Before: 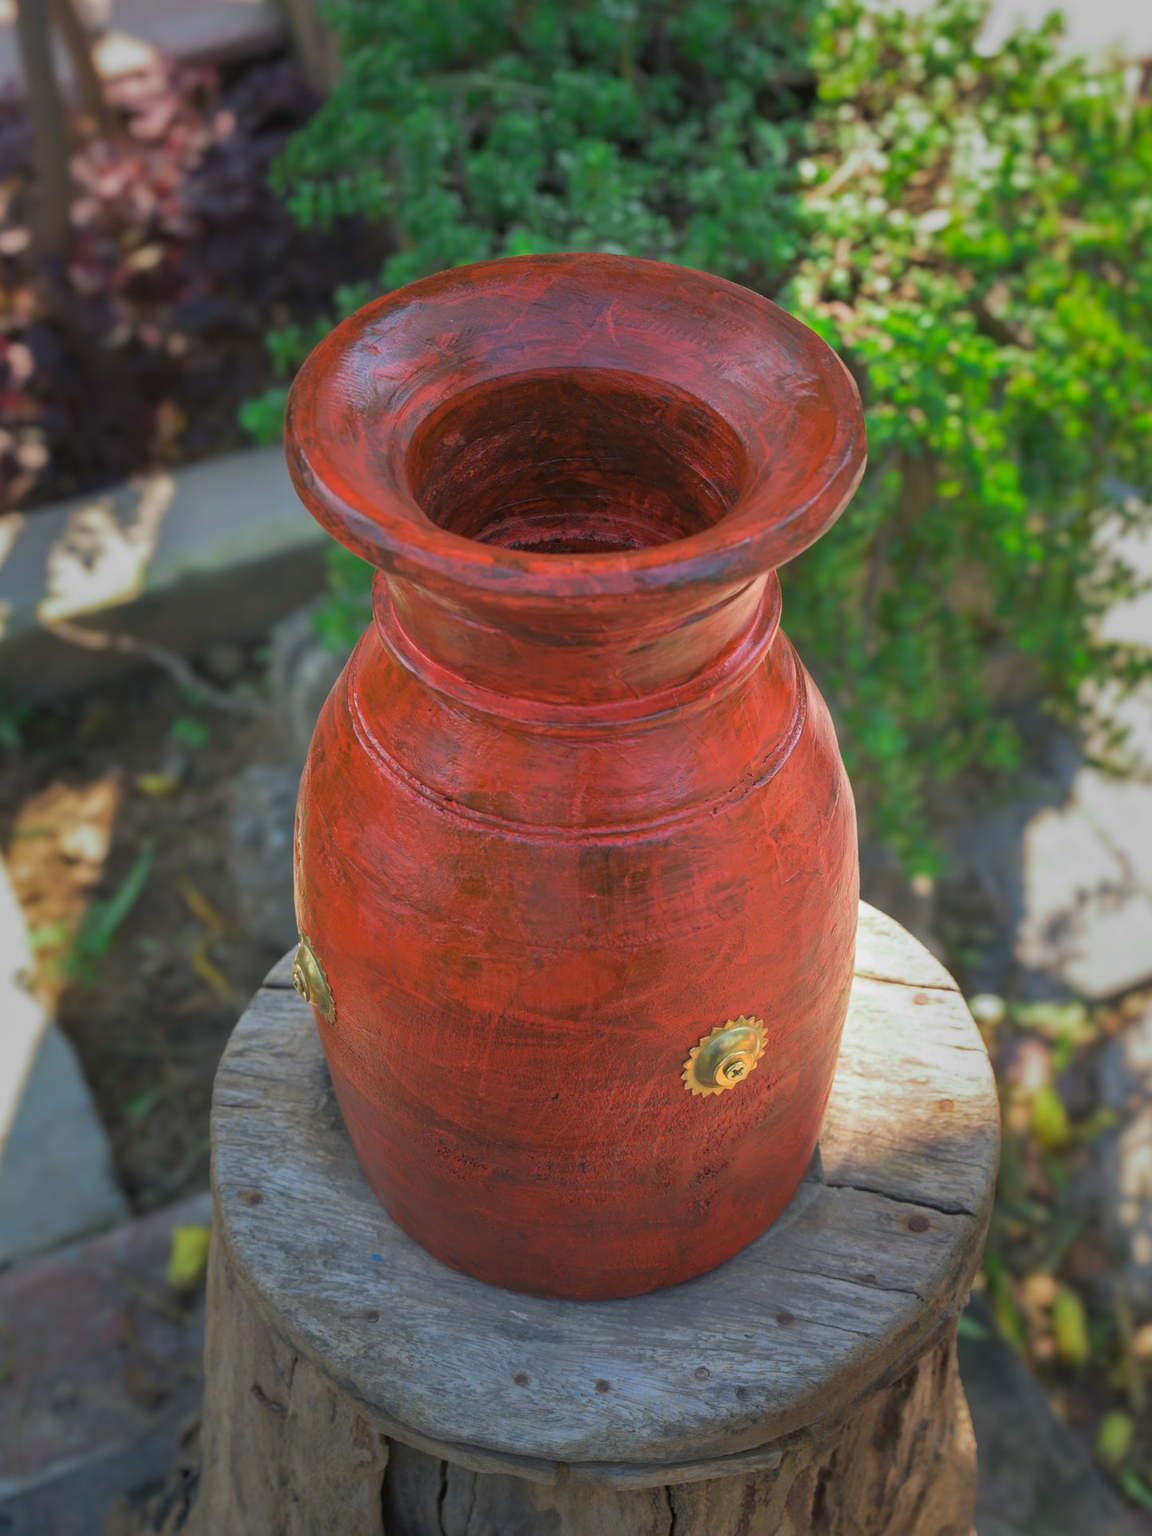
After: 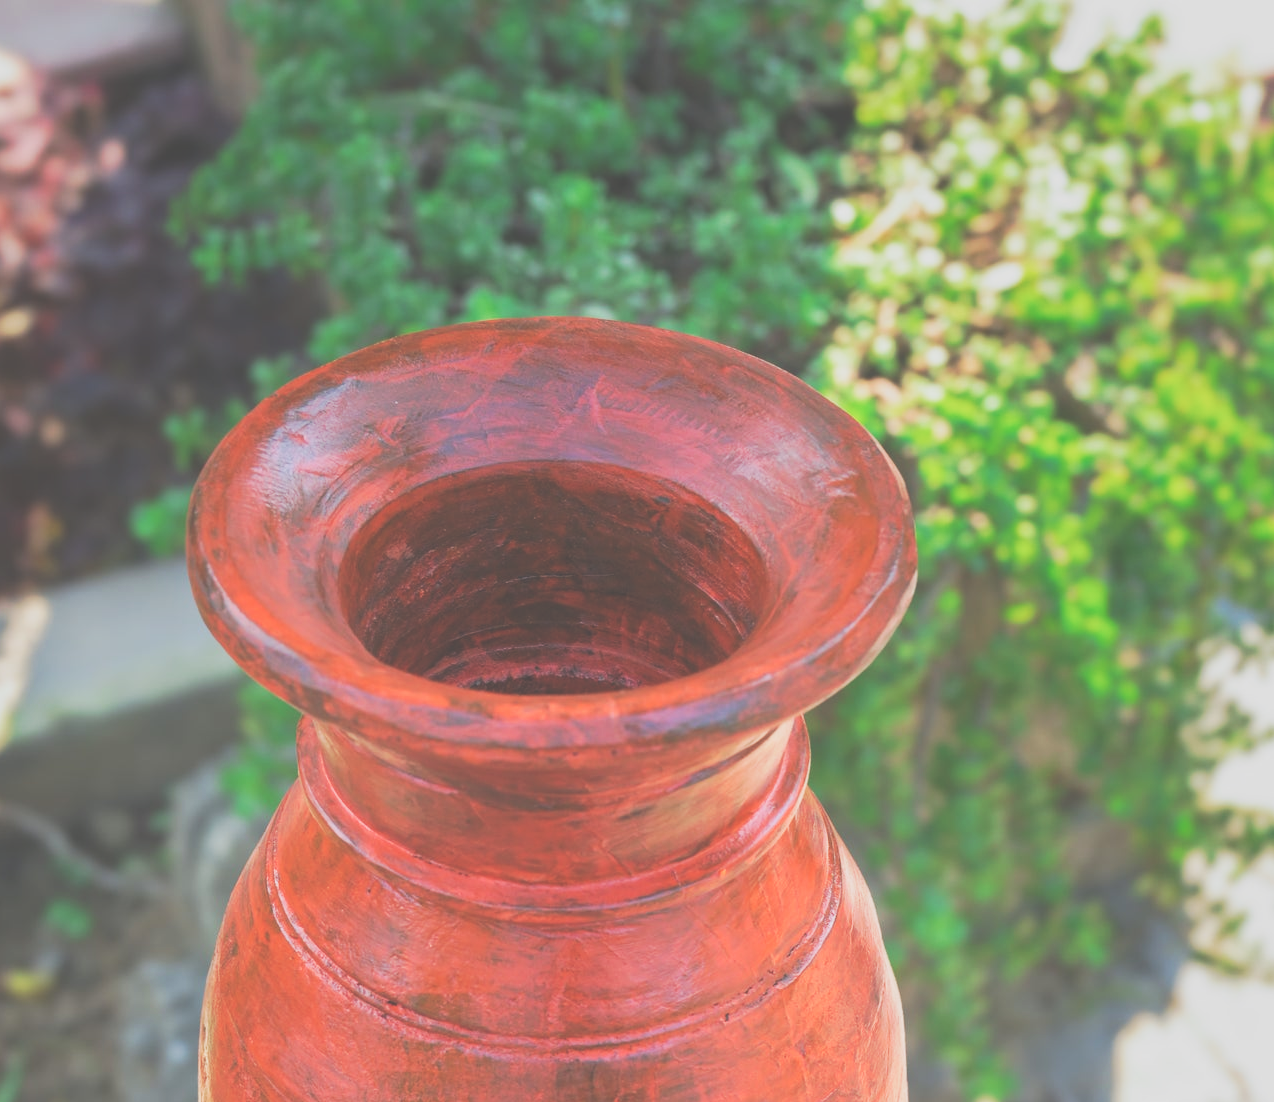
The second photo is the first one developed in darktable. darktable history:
crop and rotate: left 11.812%, bottom 42.776%
tone equalizer: on, module defaults
tone curve: curves: ch0 [(0, 0) (0.003, 0.015) (0.011, 0.025) (0.025, 0.056) (0.044, 0.104) (0.069, 0.139) (0.1, 0.181) (0.136, 0.226) (0.177, 0.28) (0.224, 0.346) (0.277, 0.42) (0.335, 0.505) (0.399, 0.594) (0.468, 0.699) (0.543, 0.776) (0.623, 0.848) (0.709, 0.893) (0.801, 0.93) (0.898, 0.97) (1, 1)], preserve colors none
exposure: black level correction -0.036, exposure -0.497 EV, compensate highlight preservation false
